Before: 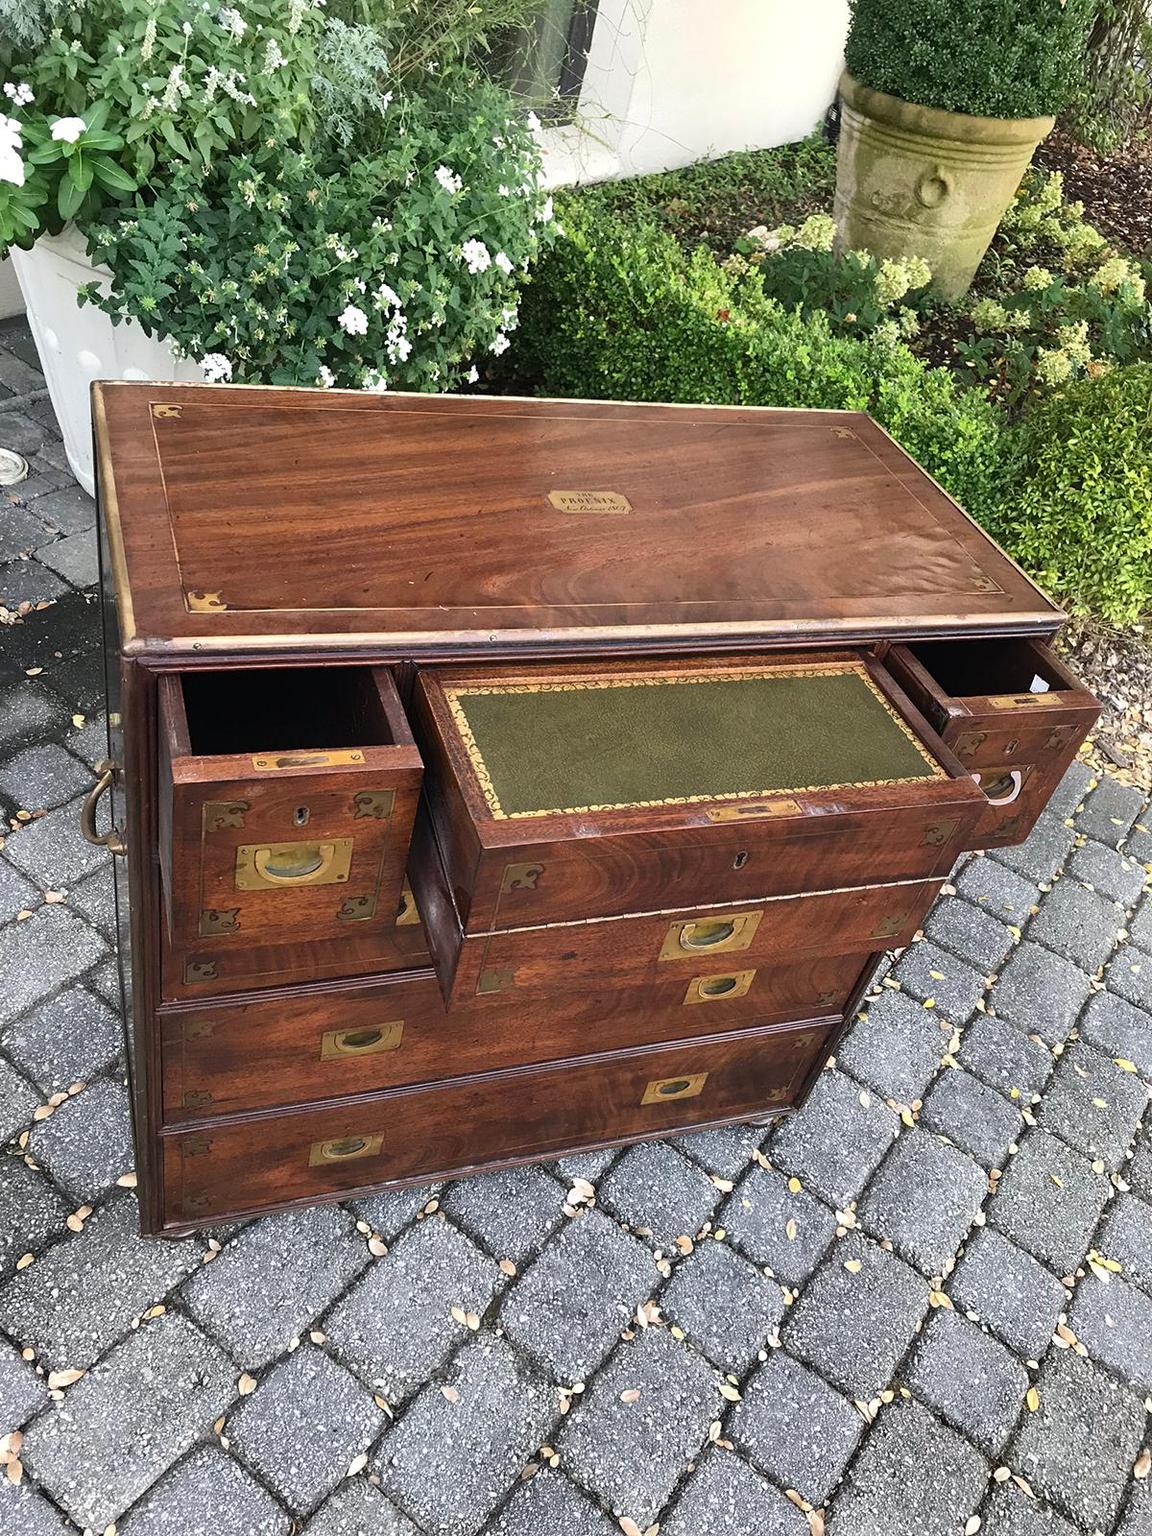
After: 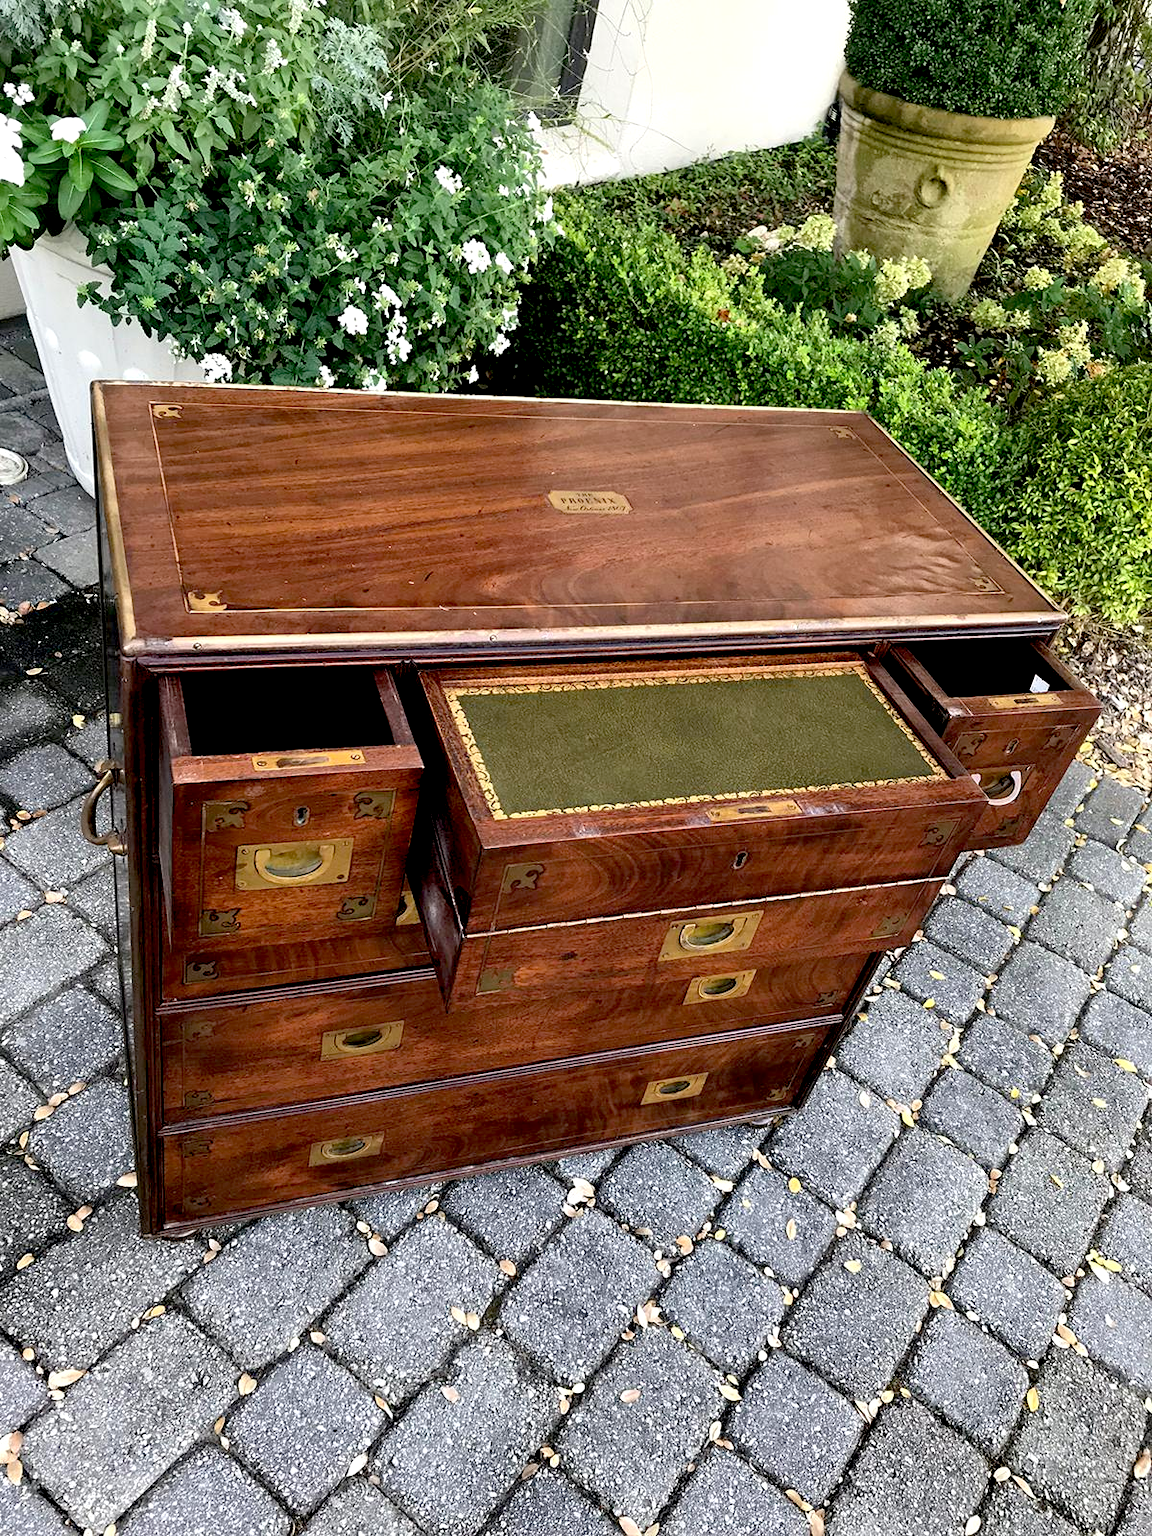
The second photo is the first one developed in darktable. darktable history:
exposure: black level correction 0.026, exposure 0.18 EV, compensate highlight preservation false
